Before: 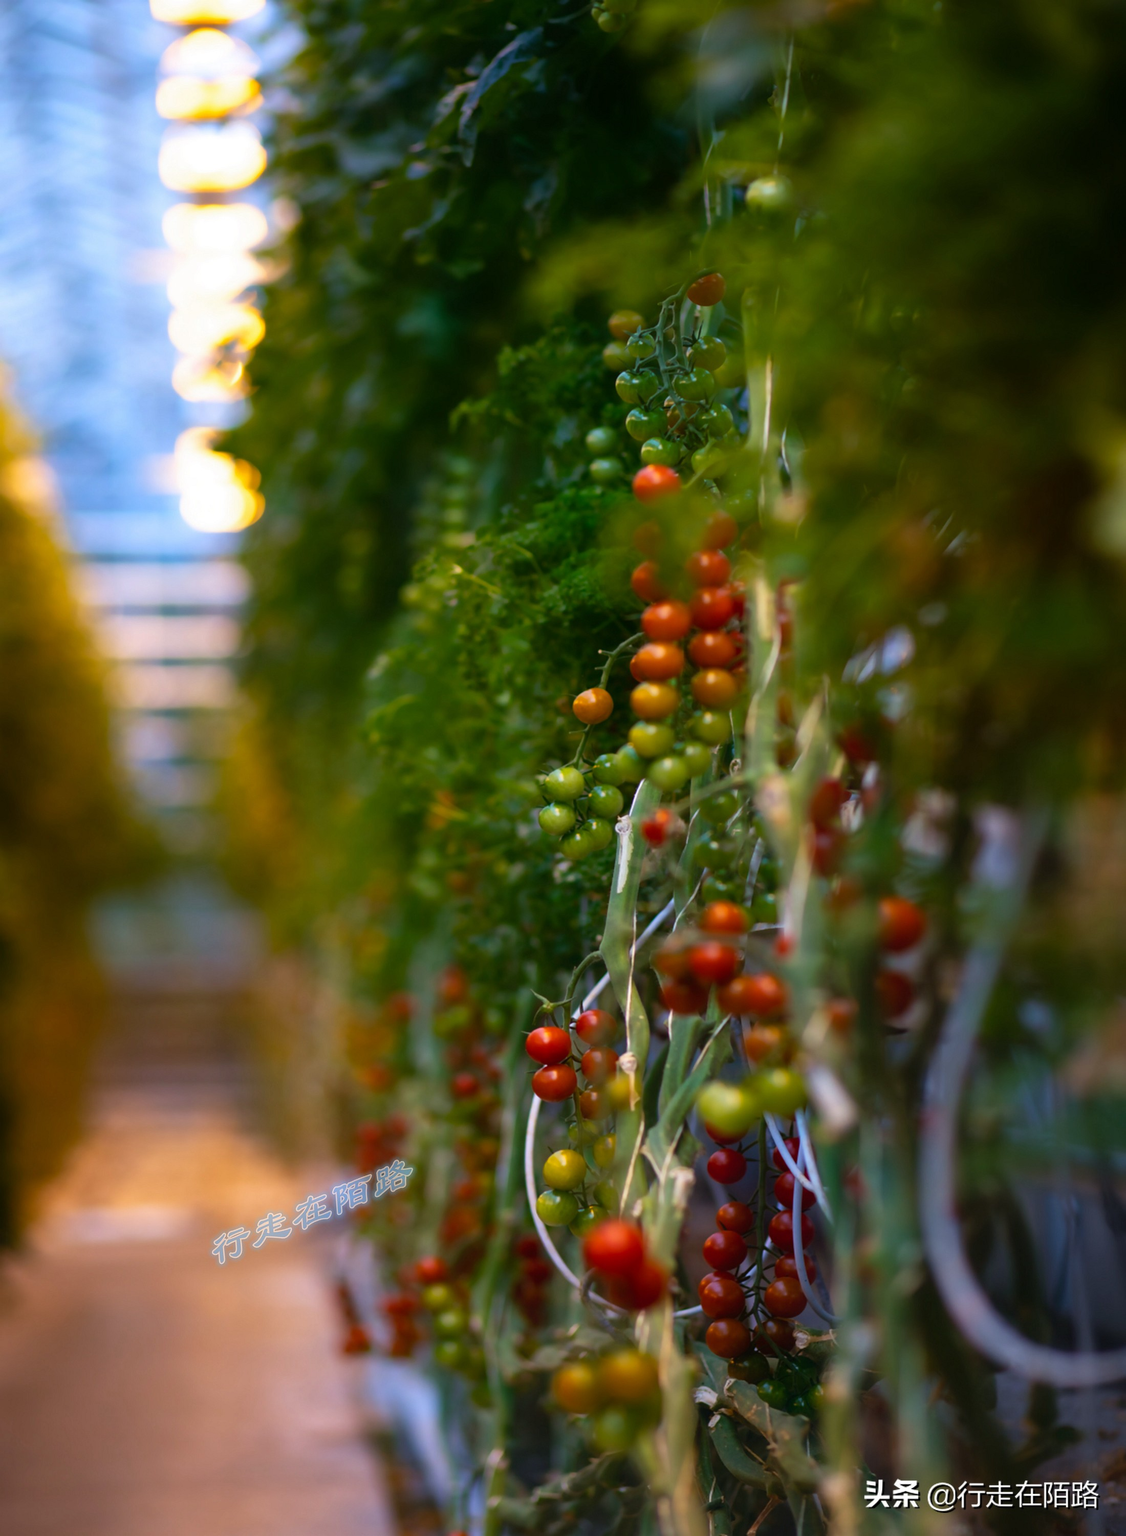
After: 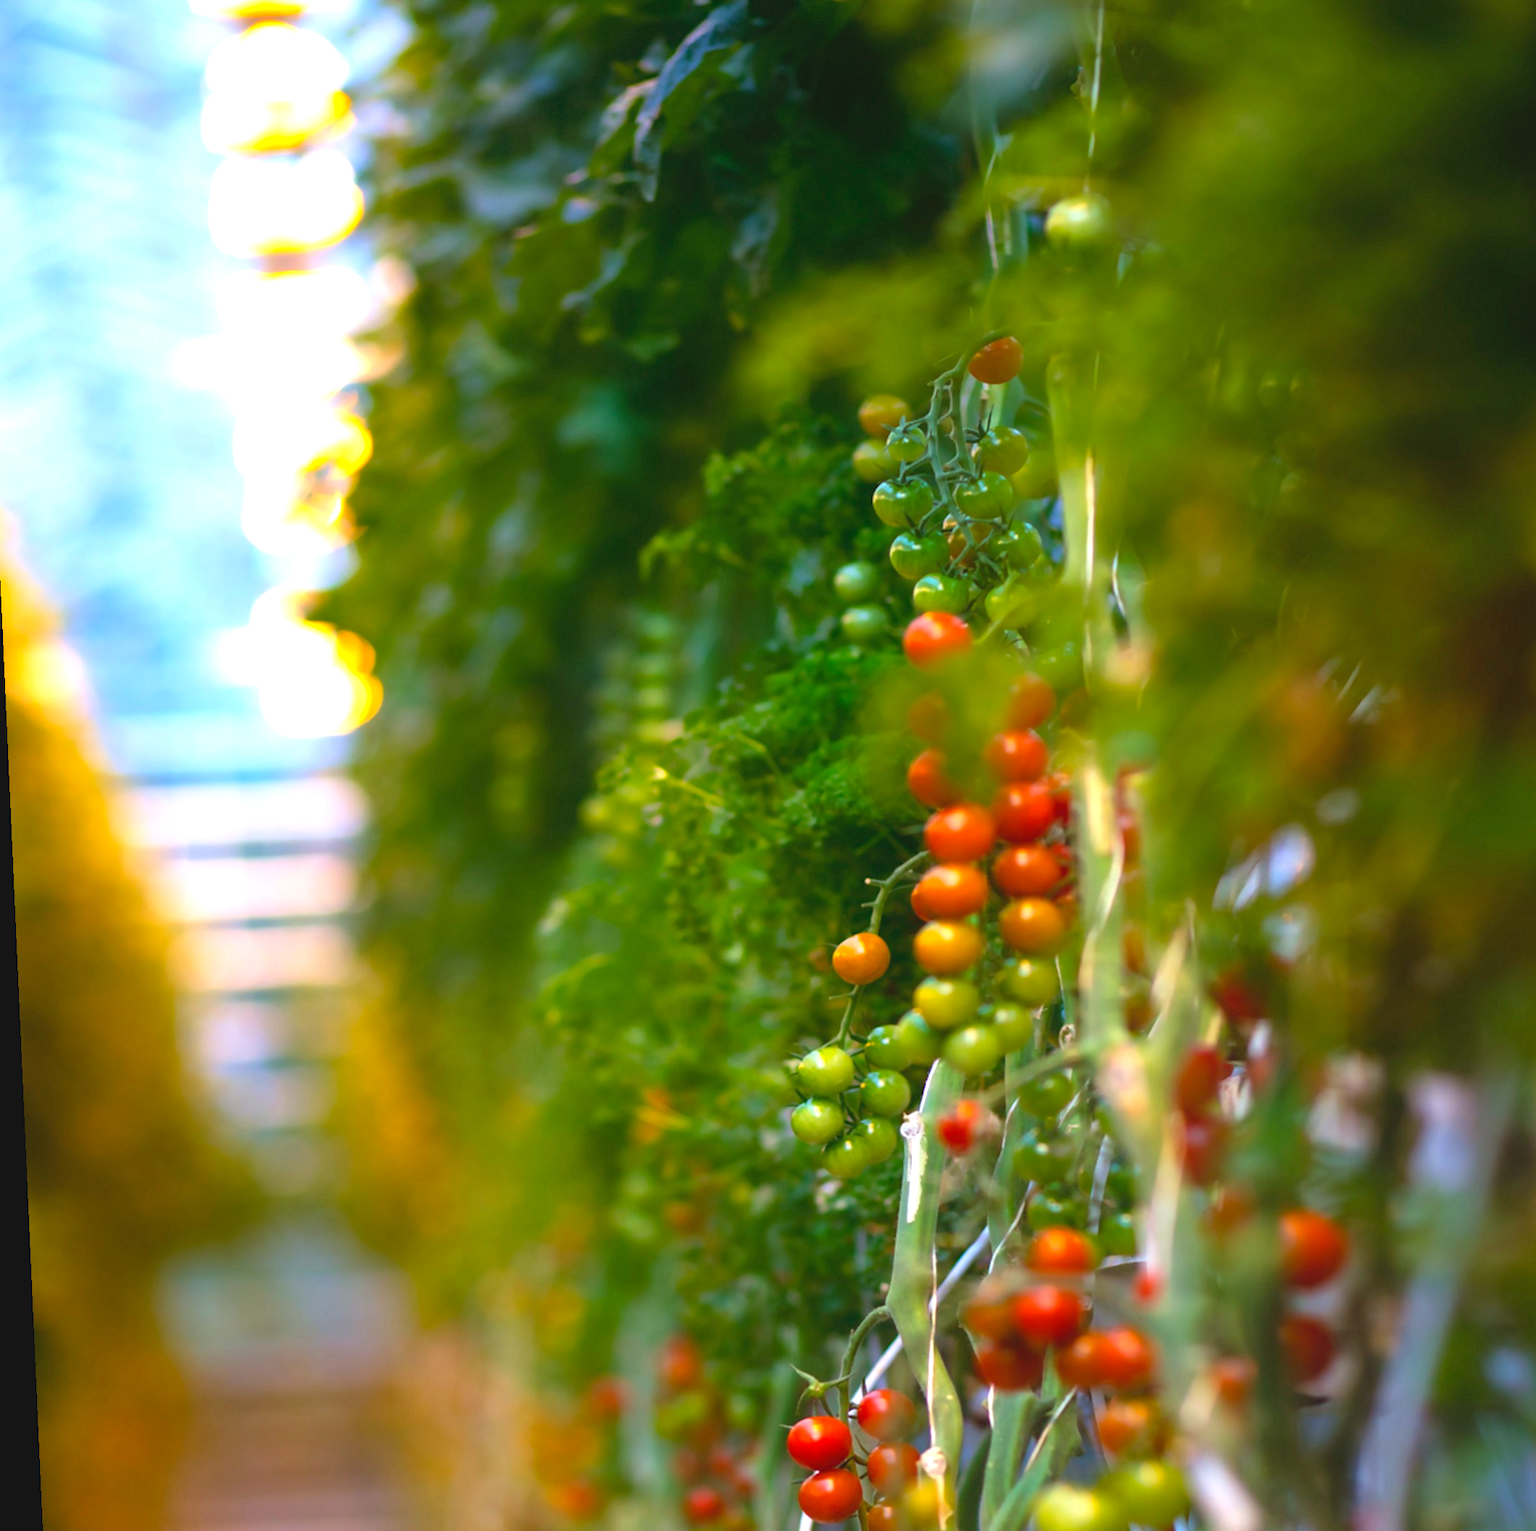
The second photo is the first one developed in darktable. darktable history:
crop: left 1.509%, top 3.452%, right 7.696%, bottom 28.452%
rotate and perspective: rotation -2.56°, automatic cropping off
exposure: black level correction 0.001, exposure 1.05 EV, compensate exposure bias true, compensate highlight preservation false
contrast brightness saturation: contrast -0.1, brightness 0.05, saturation 0.08
